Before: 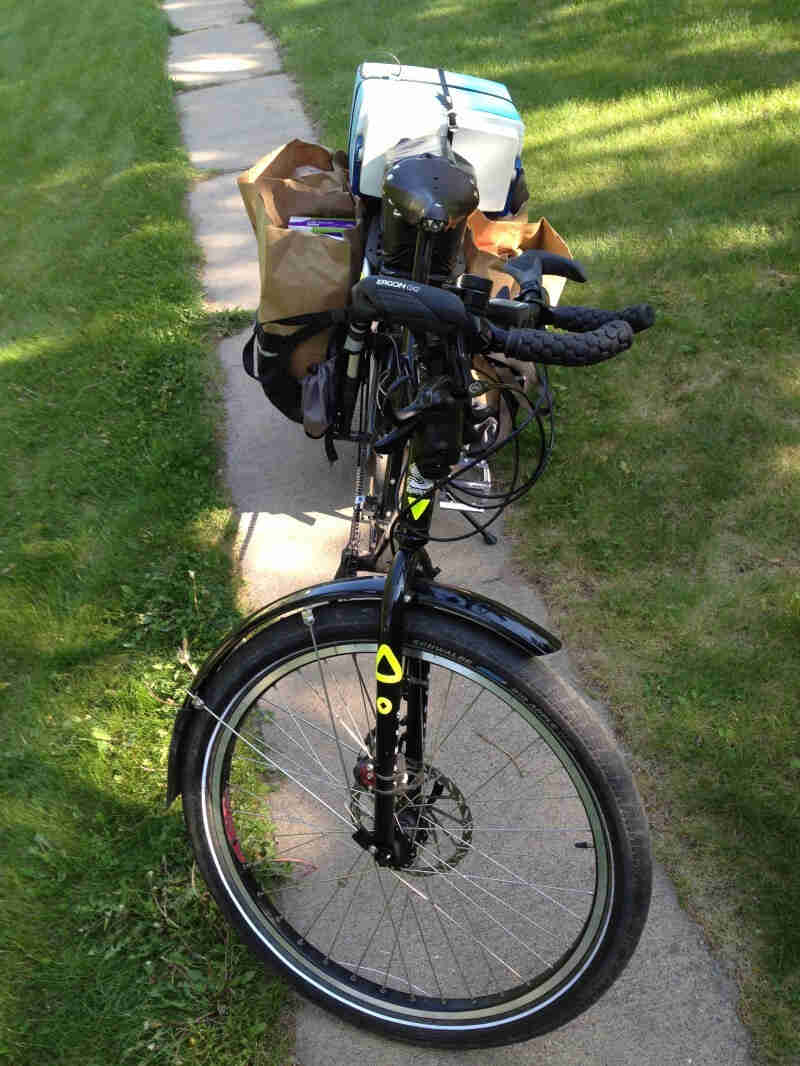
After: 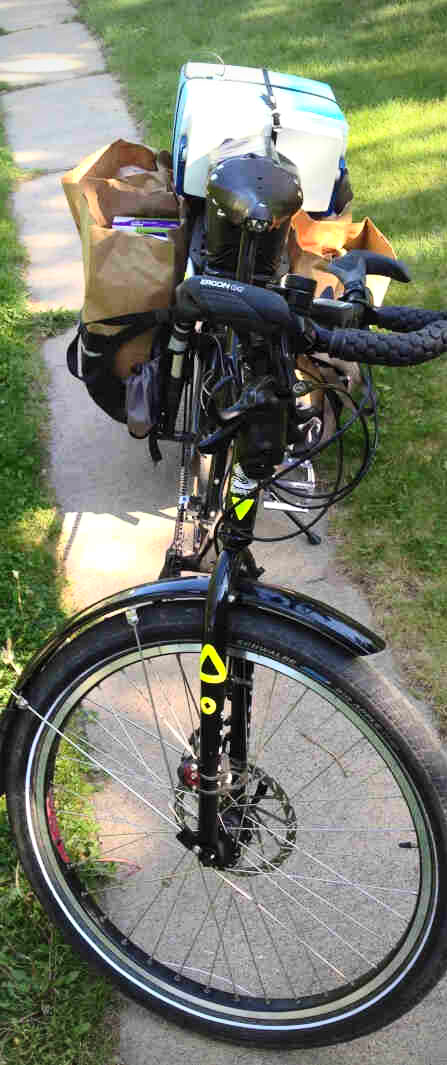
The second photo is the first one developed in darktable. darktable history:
crop: left 22.046%, right 22.057%, bottom 0.014%
exposure: exposure 0.129 EV, compensate highlight preservation false
vignetting: on, module defaults
contrast brightness saturation: contrast 0.202, brightness 0.17, saturation 0.218
